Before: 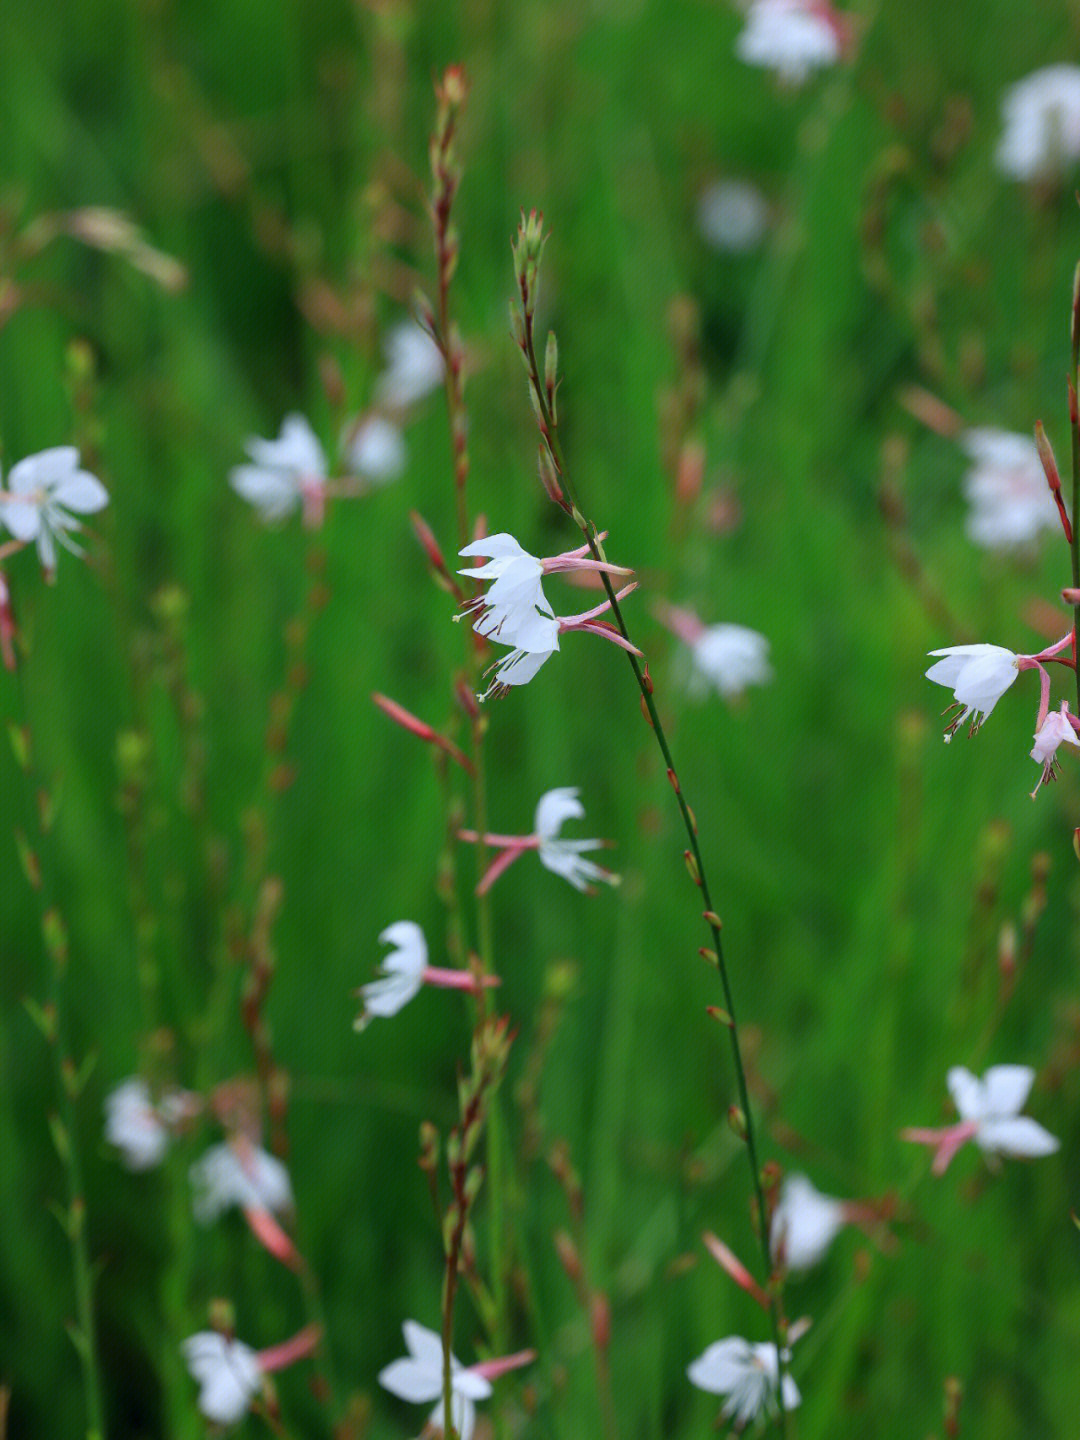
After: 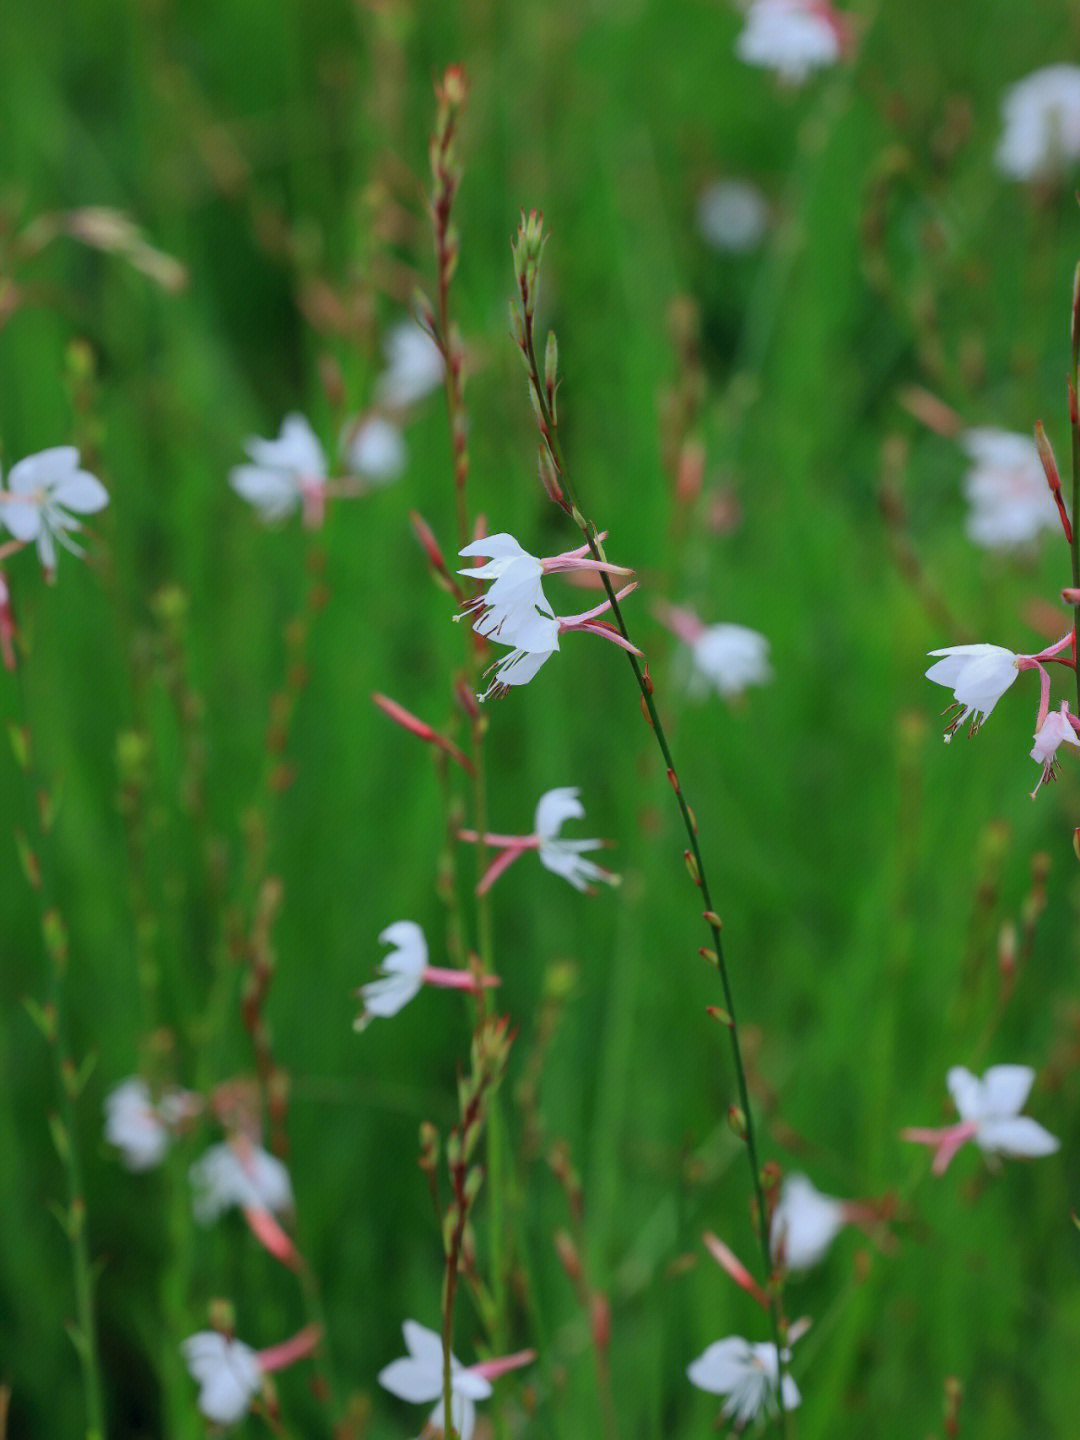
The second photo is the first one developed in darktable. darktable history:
shadows and highlights: shadows 39.68, highlights -60.09
